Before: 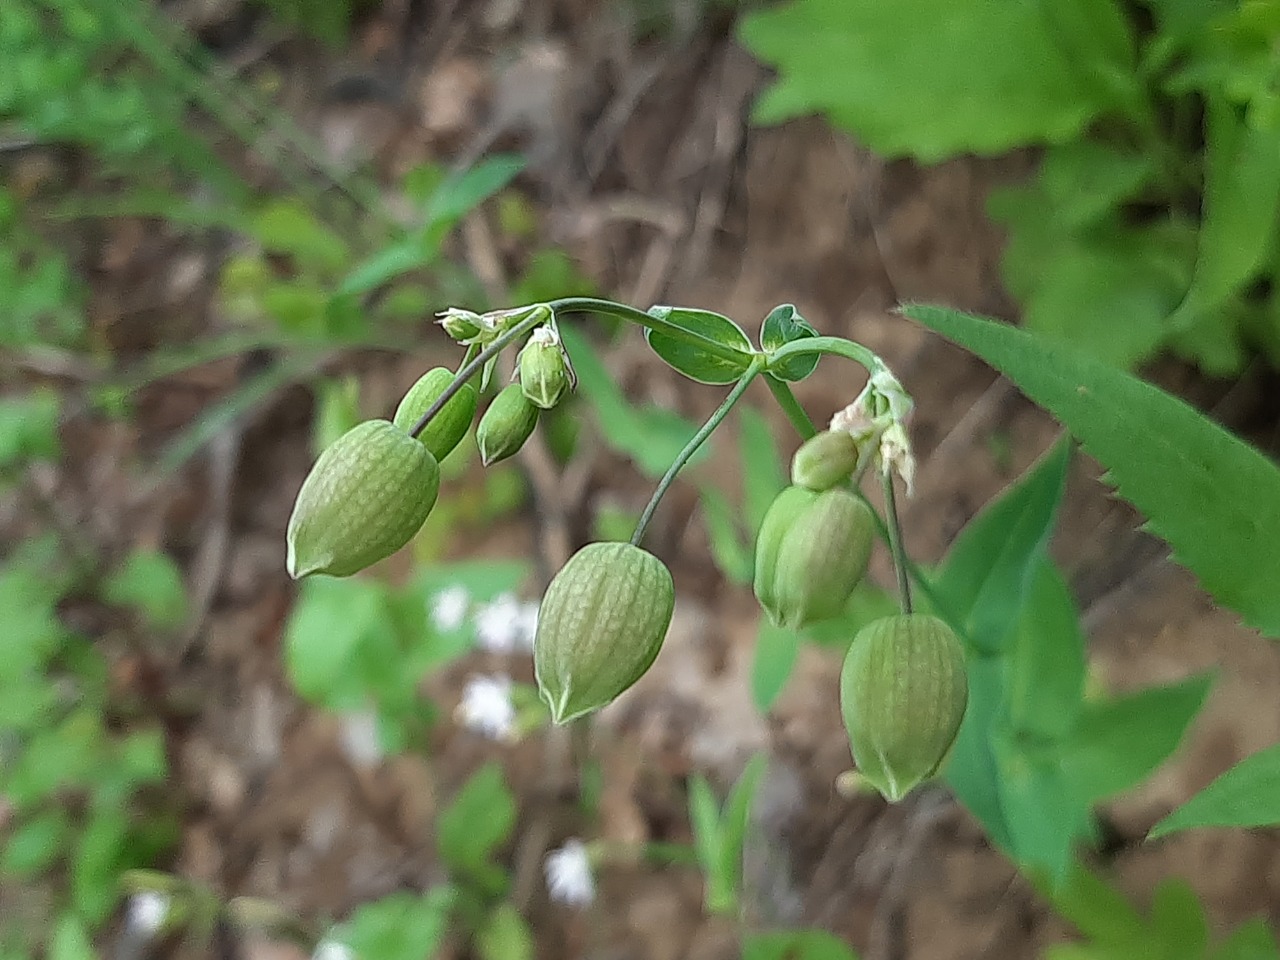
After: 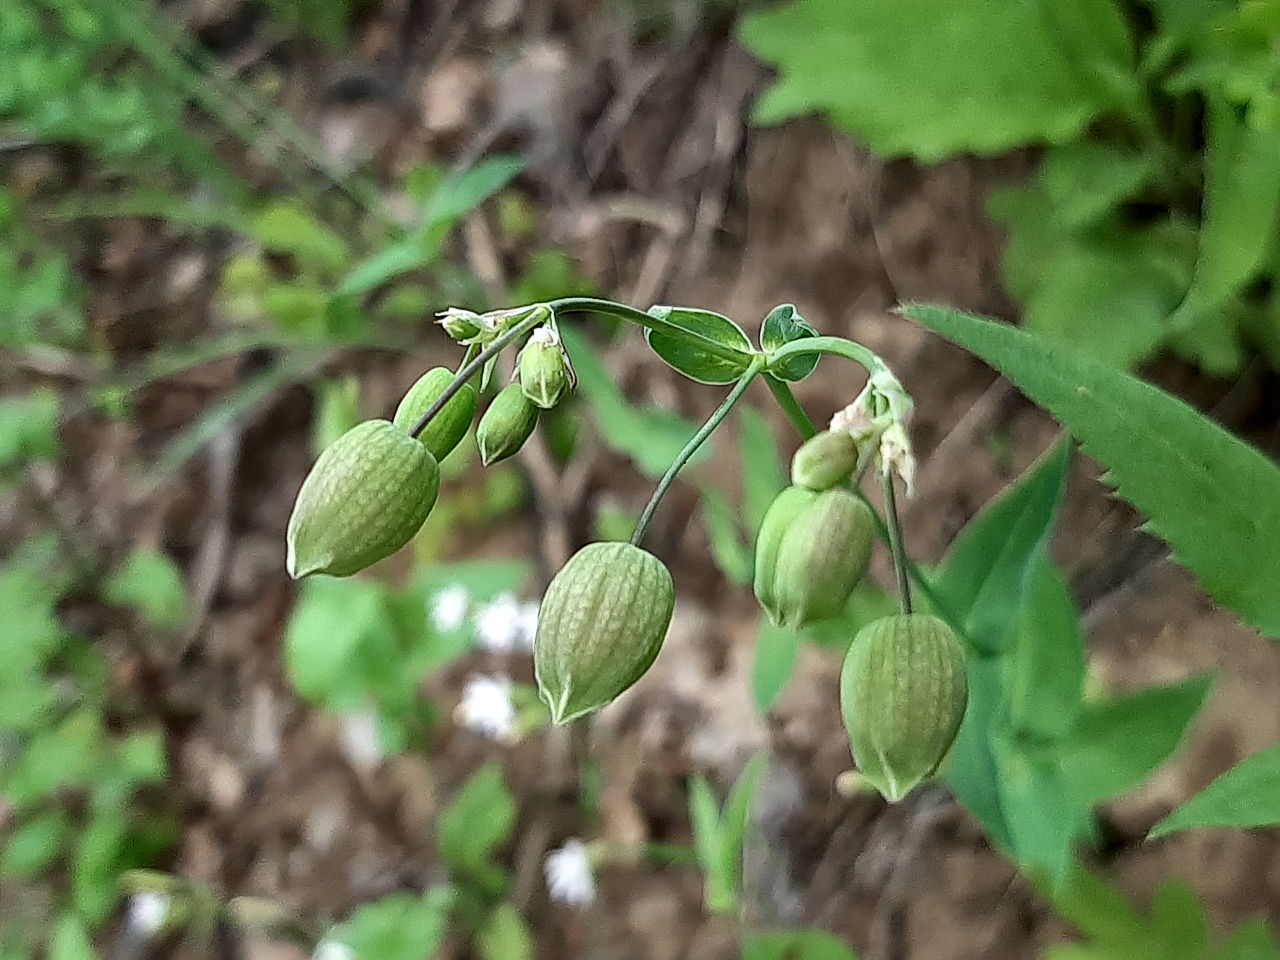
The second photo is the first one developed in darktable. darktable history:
local contrast: mode bilateral grid, contrast 19, coarseness 49, detail 171%, midtone range 0.2
